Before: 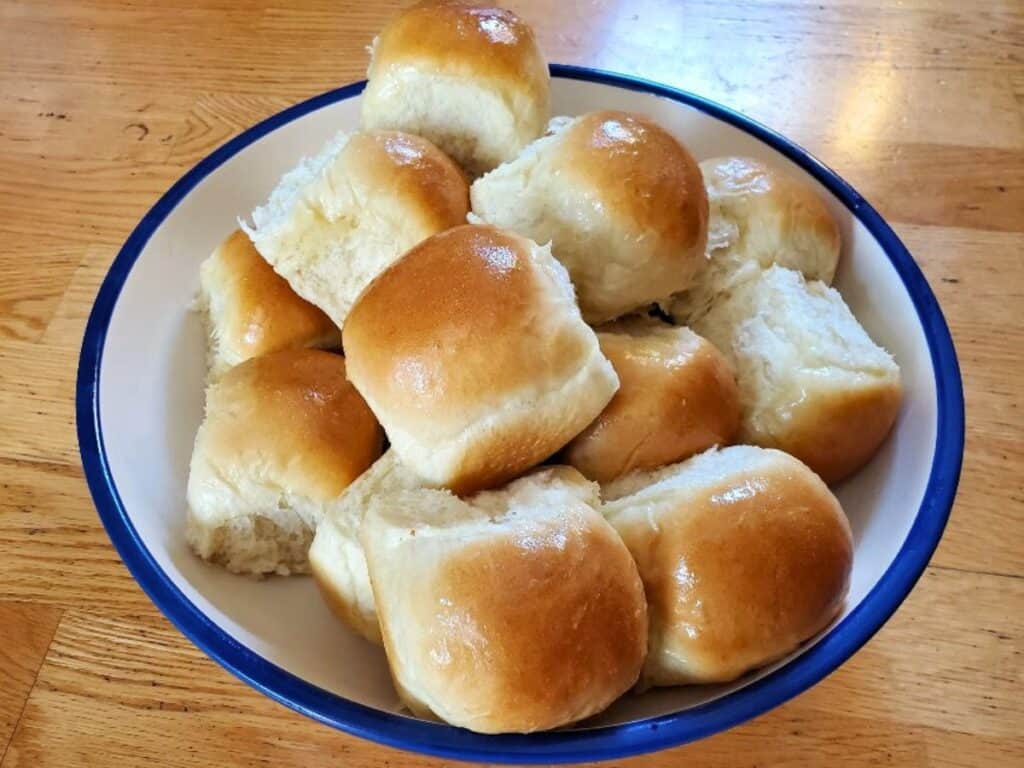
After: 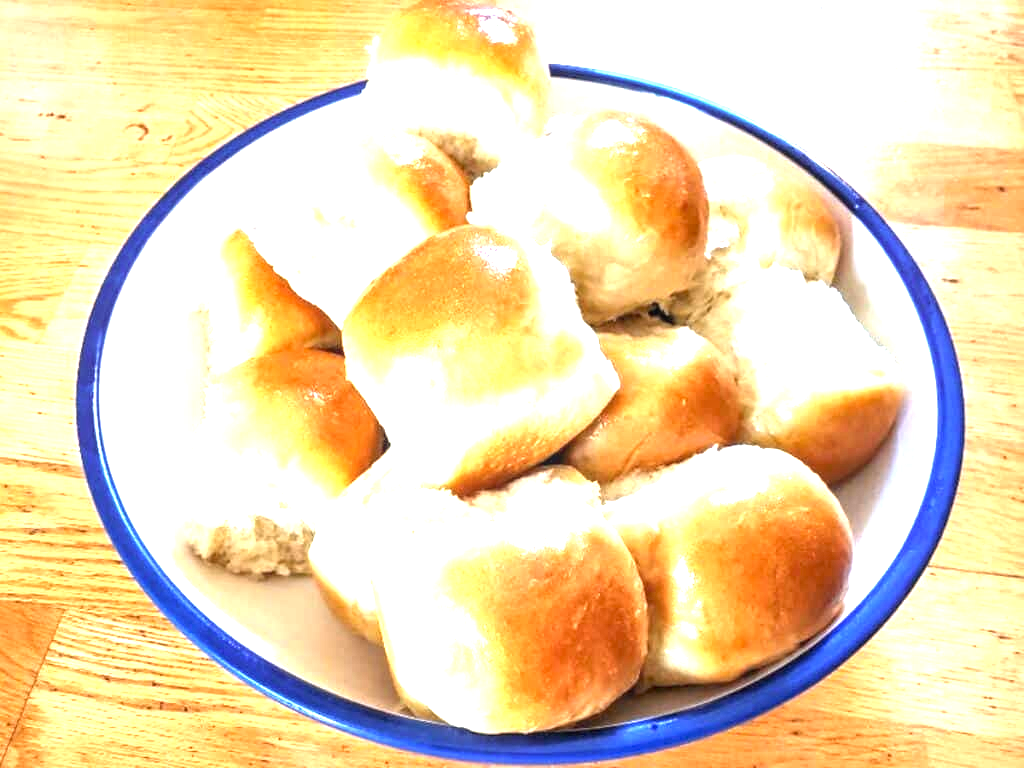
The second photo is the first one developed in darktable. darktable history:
local contrast: on, module defaults
exposure: black level correction 0, exposure 1.925 EV, compensate exposure bias true, compensate highlight preservation false
